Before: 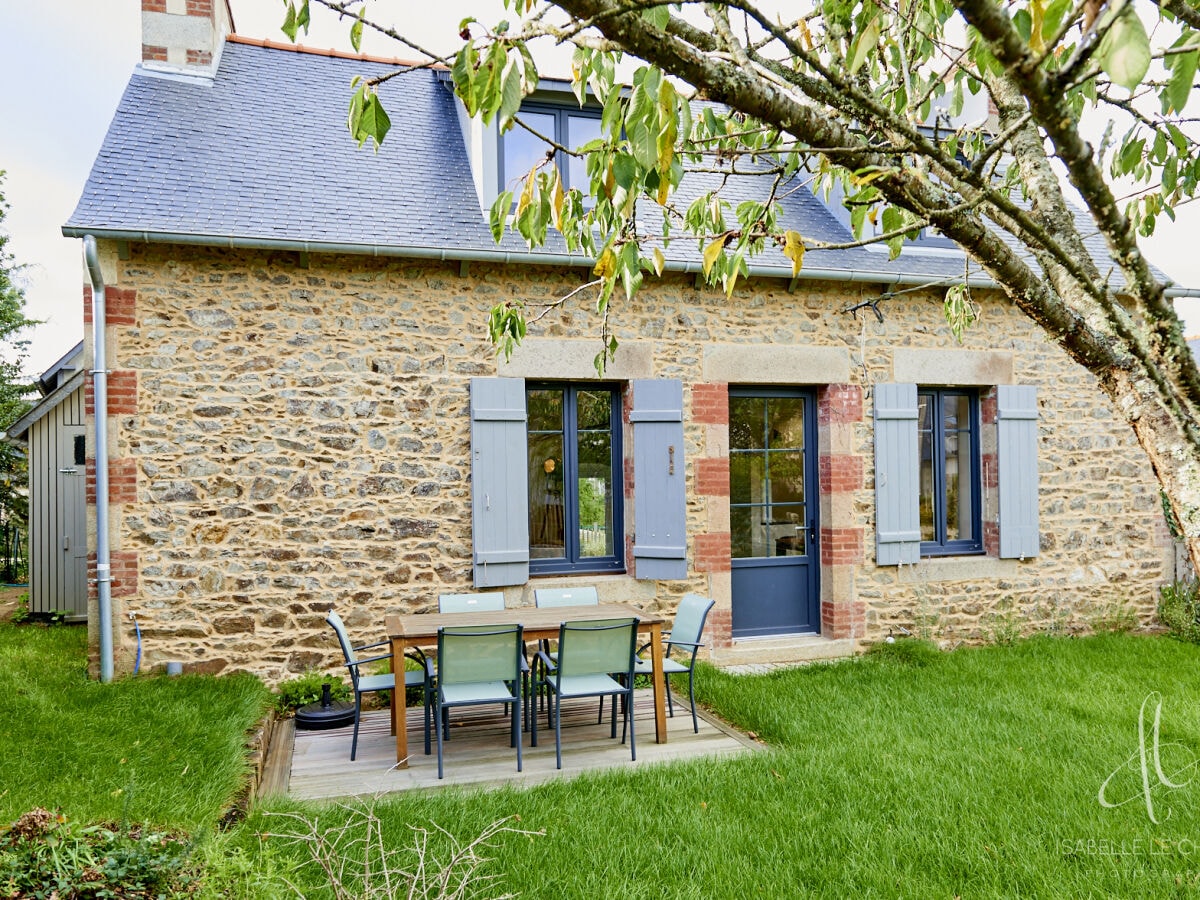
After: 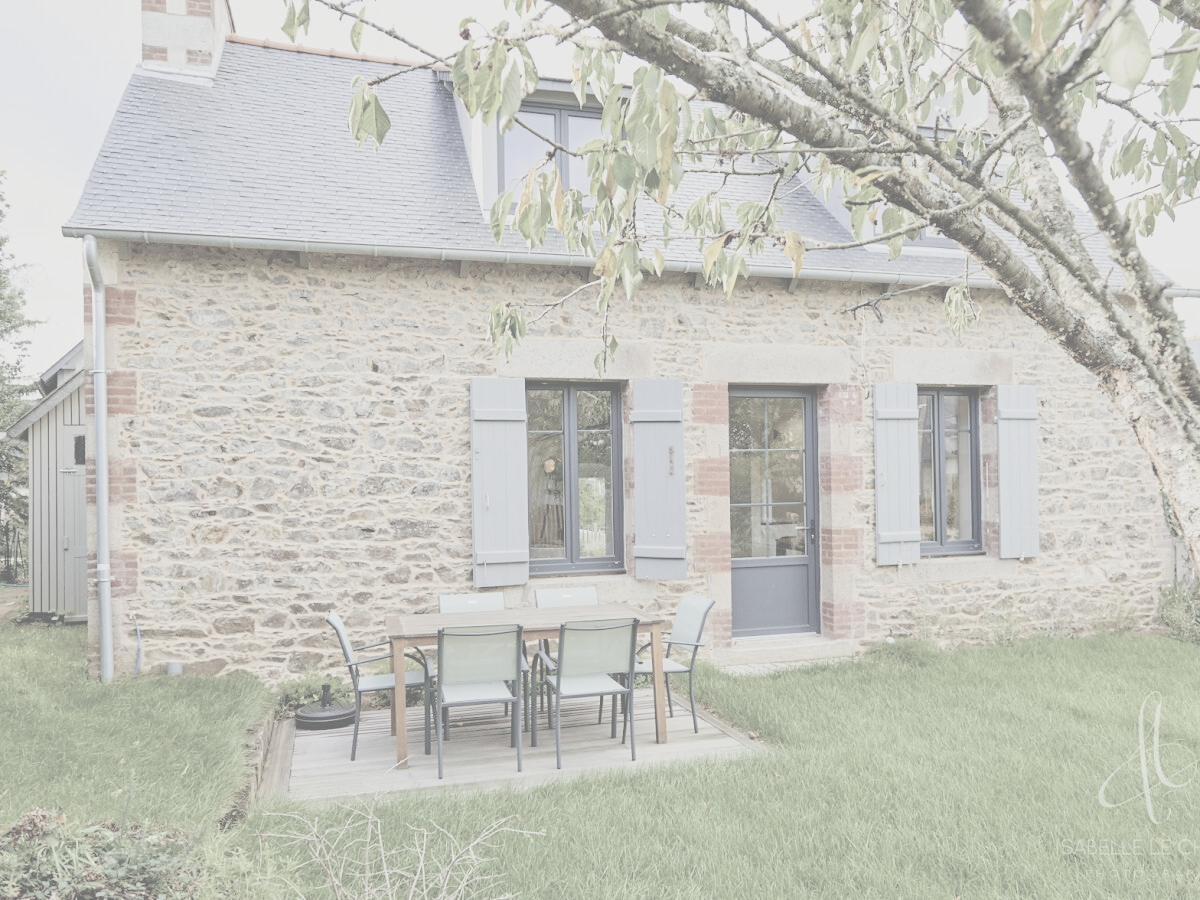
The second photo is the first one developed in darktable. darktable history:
contrast brightness saturation: contrast -0.308, brightness 0.745, saturation -0.795
